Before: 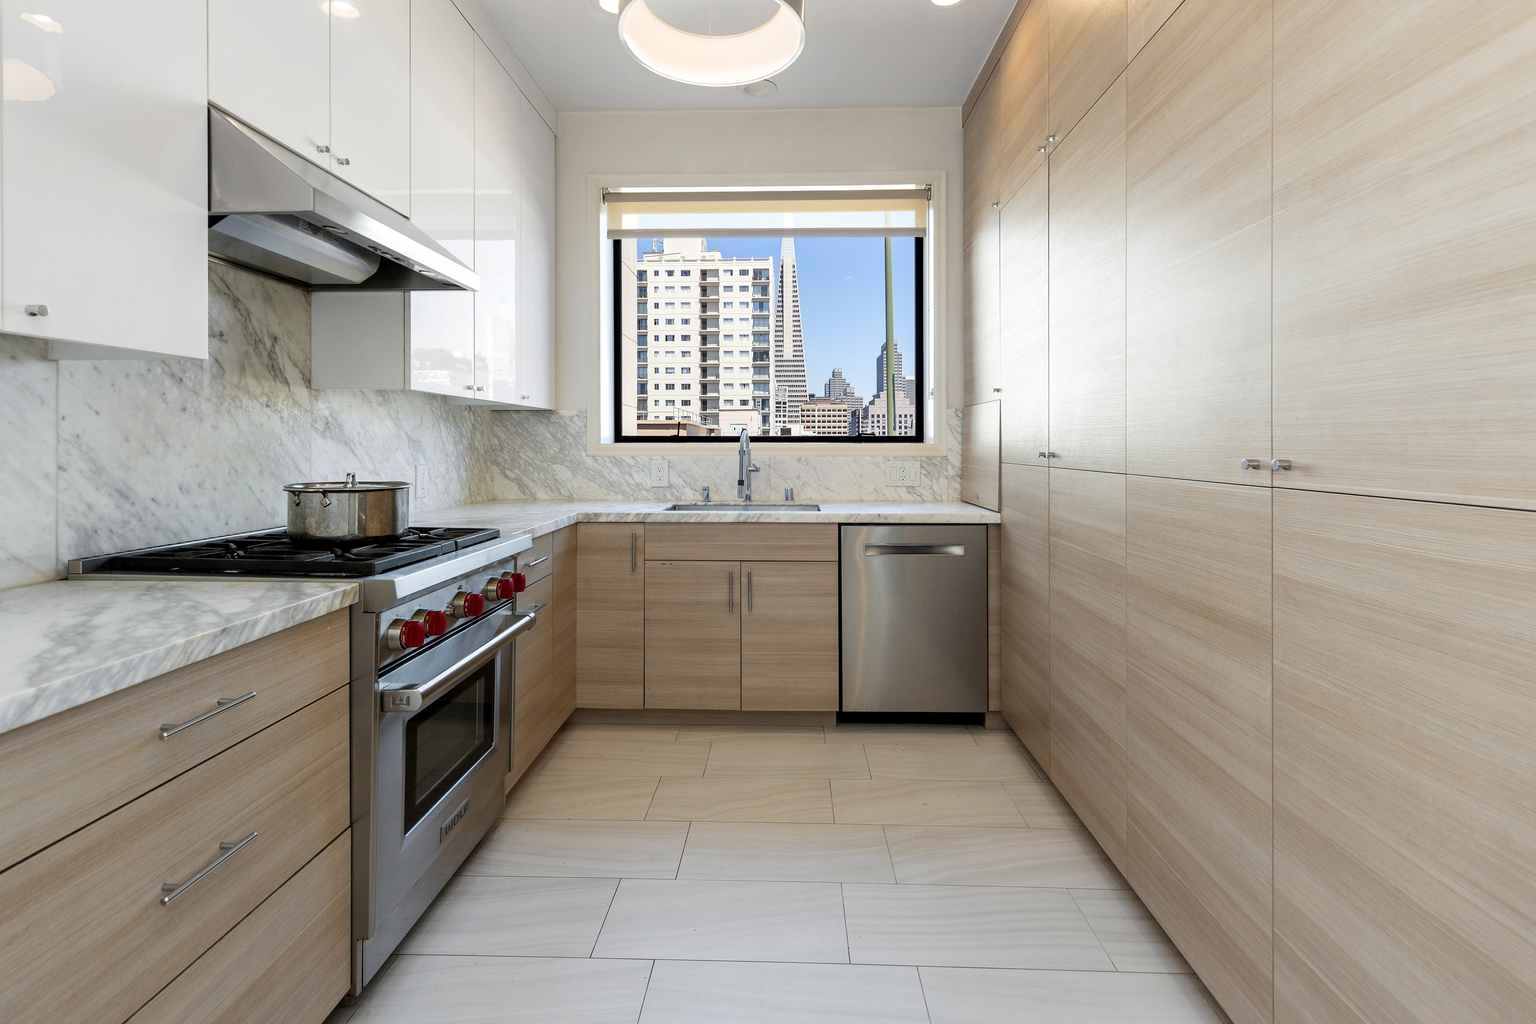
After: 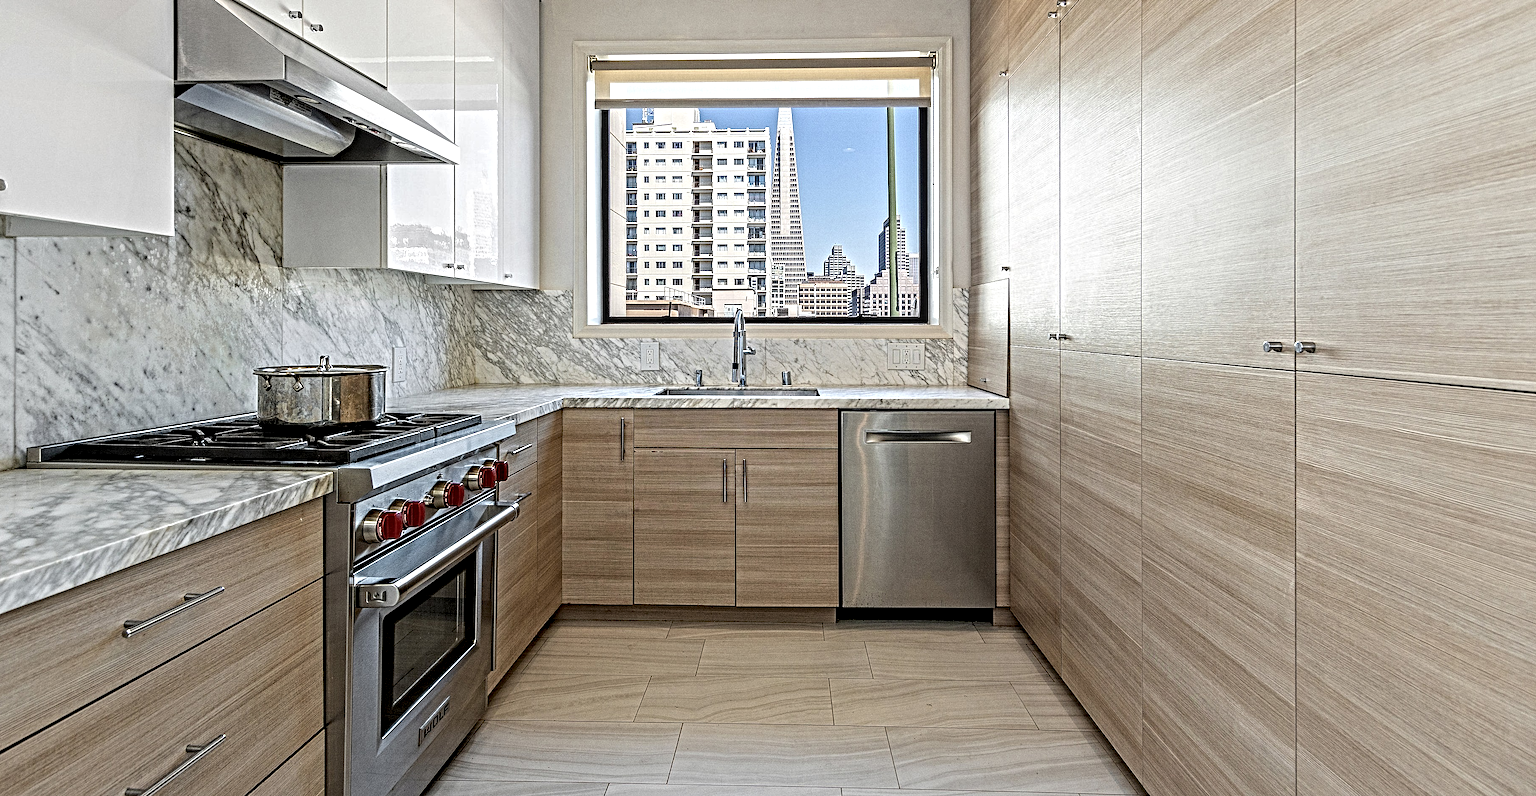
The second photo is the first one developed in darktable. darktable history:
crop and rotate: left 2.829%, top 13.279%, right 2.266%, bottom 12.871%
contrast equalizer: octaves 7, y [[0.406, 0.494, 0.589, 0.753, 0.877, 0.999], [0.5 ×6], [0.5 ×6], [0 ×6], [0 ×6]]
local contrast: on, module defaults
